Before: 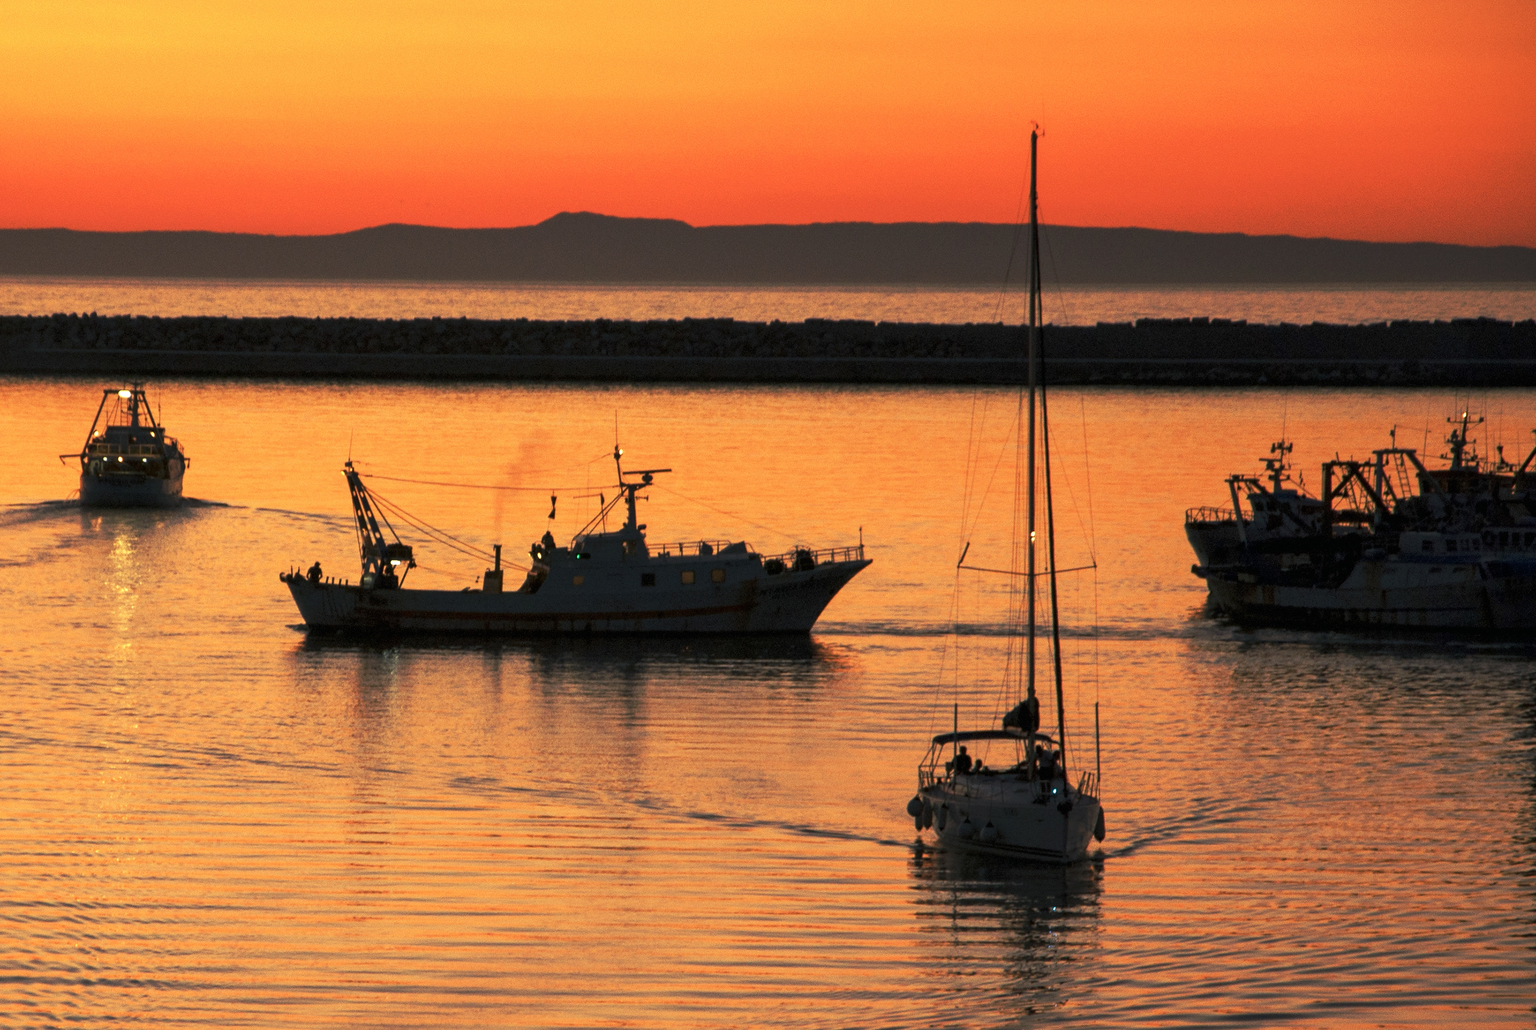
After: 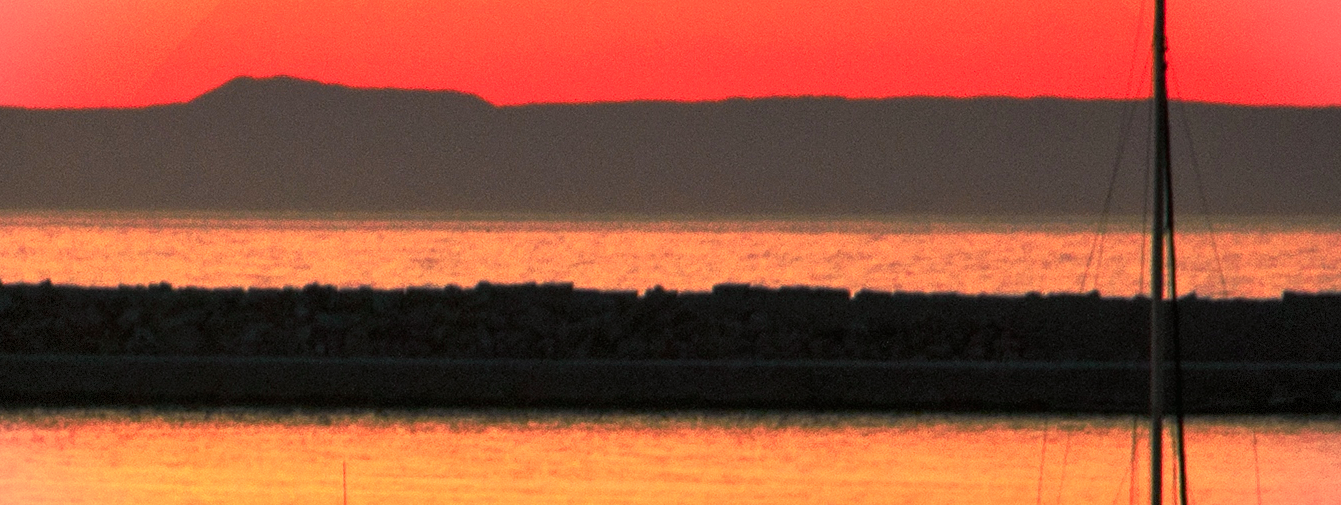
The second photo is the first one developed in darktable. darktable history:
crop: left 28.64%, top 16.832%, right 26.637%, bottom 58.055%
vignetting: fall-off start 91%, fall-off radius 39.39%, brightness -0.182, saturation -0.3, width/height ratio 1.219, shape 1.3, dithering 8-bit output, unbound false
tone curve: curves: ch0 [(0, 0.005) (0.103, 0.097) (0.18, 0.22) (0.4, 0.485) (0.5, 0.612) (0.668, 0.787) (0.823, 0.894) (1, 0.971)]; ch1 [(0, 0) (0.172, 0.123) (0.324, 0.253) (0.396, 0.388) (0.478, 0.461) (0.499, 0.498) (0.522, 0.528) (0.609, 0.686) (0.704, 0.818) (1, 1)]; ch2 [(0, 0) (0.411, 0.424) (0.496, 0.501) (0.515, 0.514) (0.555, 0.585) (0.641, 0.69) (1, 1)], color space Lab, independent channels, preserve colors none
